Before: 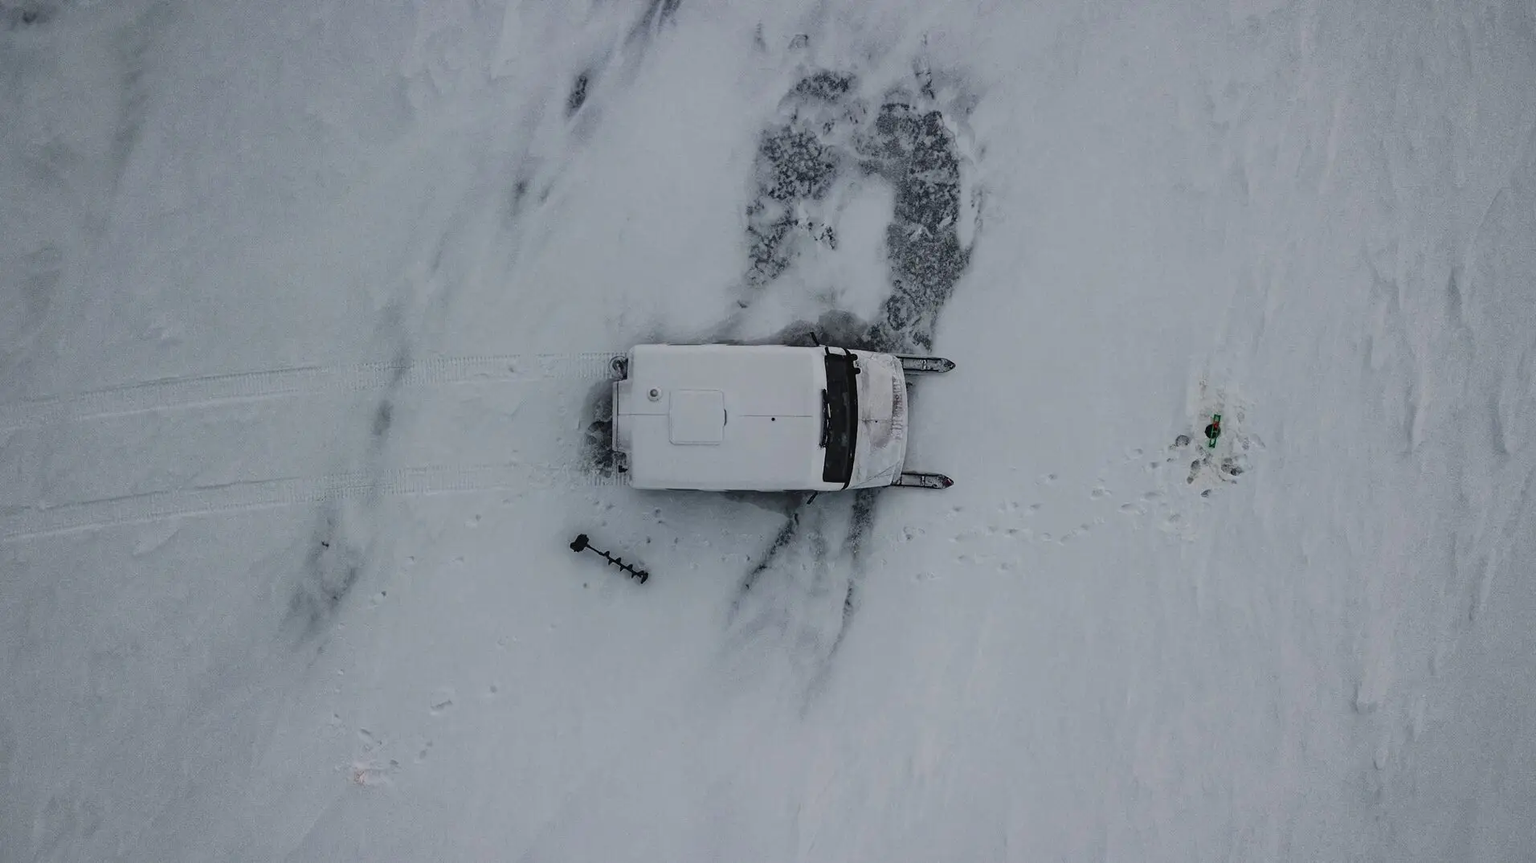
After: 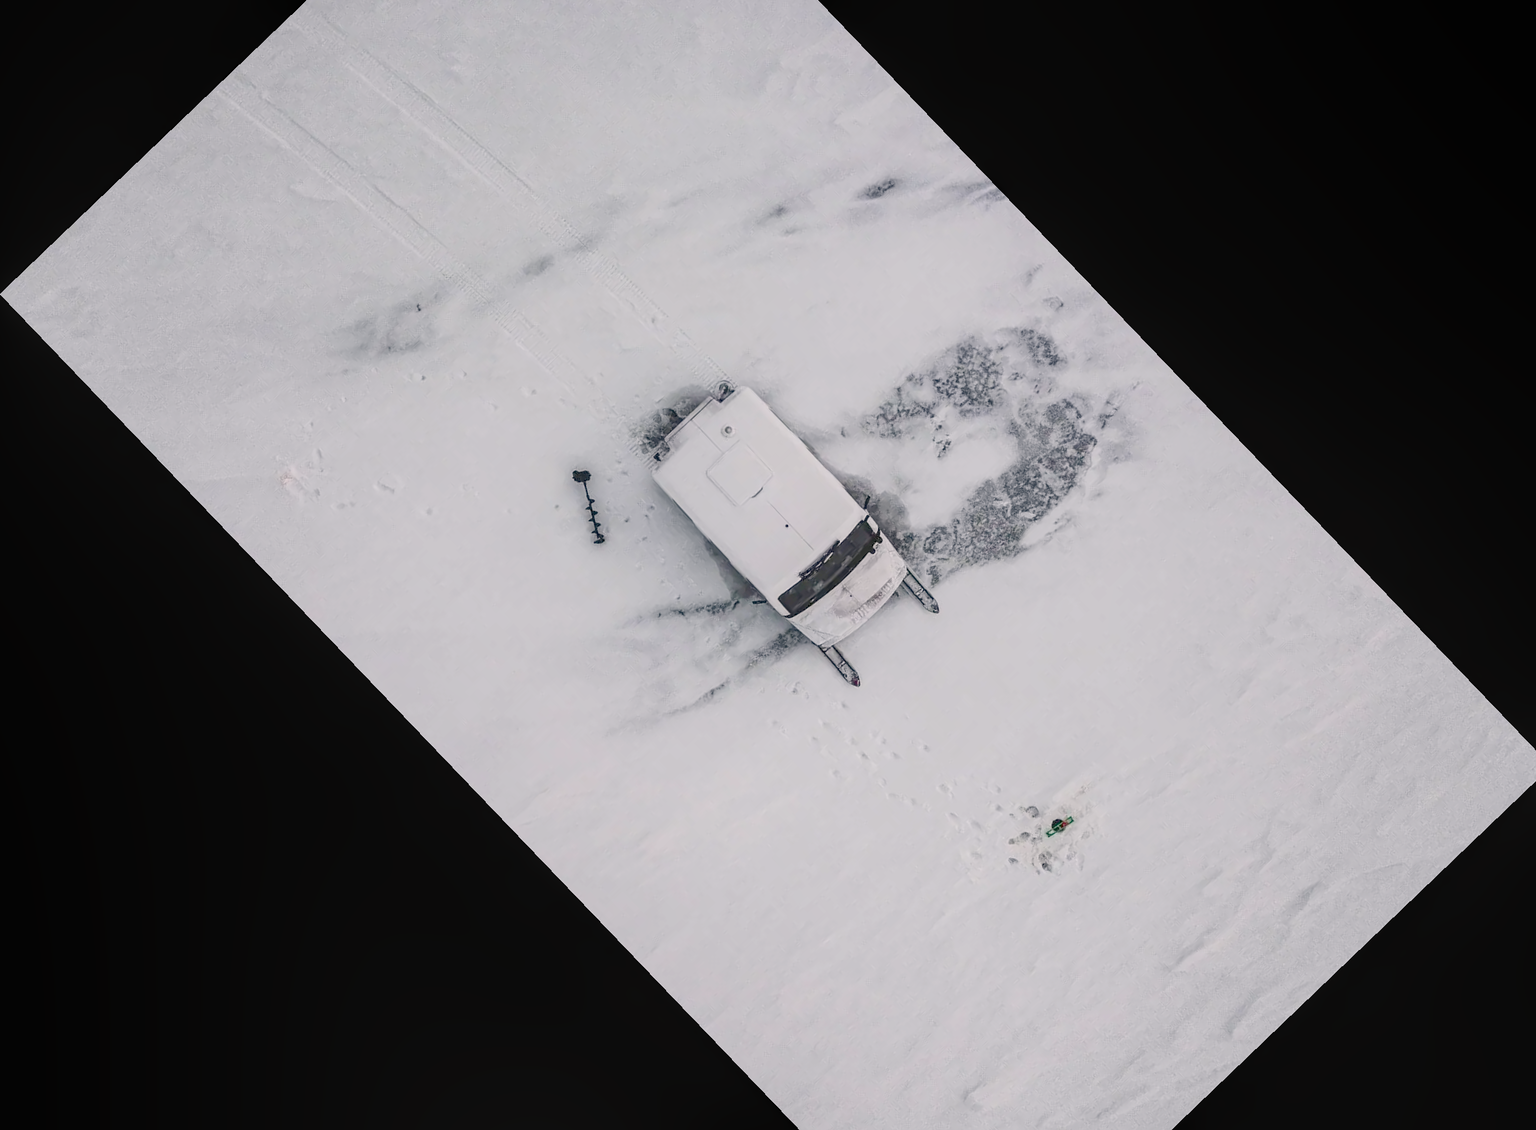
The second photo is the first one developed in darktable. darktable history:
color correction: highlights a* 3.22, highlights b* 1.93, saturation 1.19
local contrast: highlights 59%, detail 145%
crop and rotate: angle -46.26°, top 16.234%, right 0.912%, bottom 11.704%
